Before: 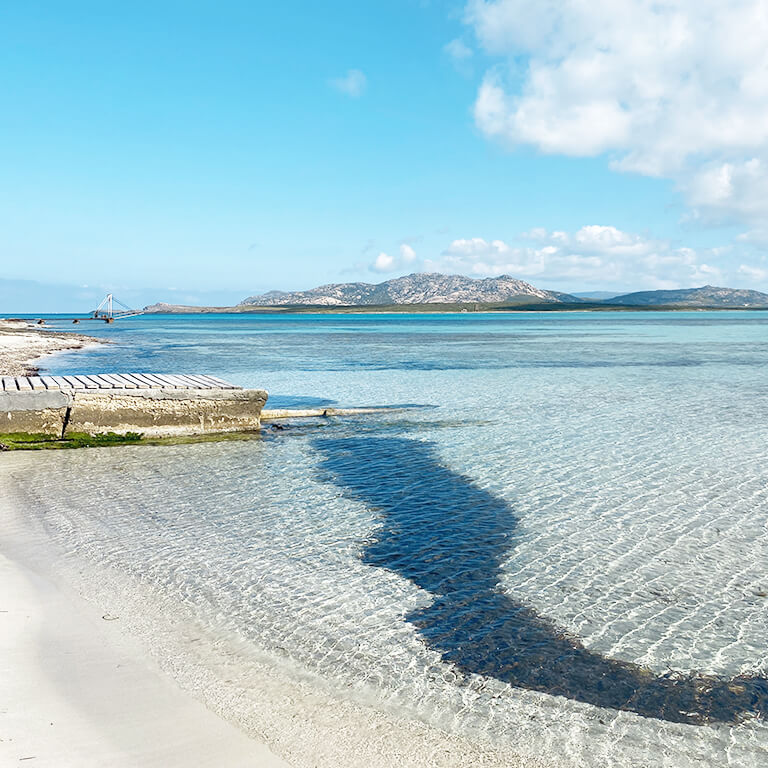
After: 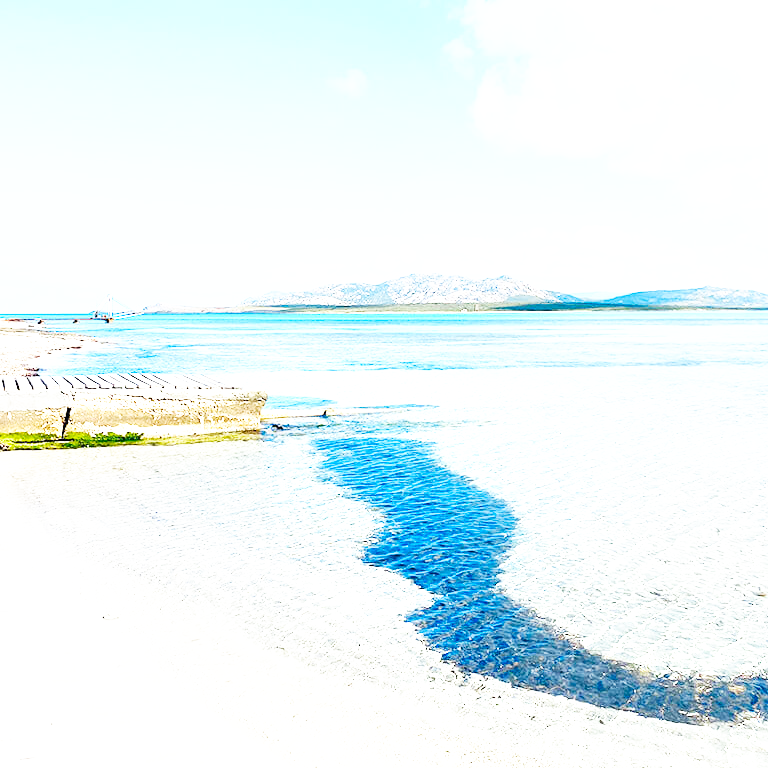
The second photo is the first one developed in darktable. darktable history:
local contrast: mode bilateral grid, contrast 20, coarseness 50, detail 120%, midtone range 0.2
exposure: black level correction 0, exposure 0.6 EV, compensate highlight preservation false
base curve: curves: ch0 [(0, 0) (0.007, 0.004) (0.027, 0.03) (0.046, 0.07) (0.207, 0.54) (0.442, 0.872) (0.673, 0.972) (1, 1)], preserve colors none
contrast brightness saturation: contrast 0.07, brightness 0.08, saturation 0.18
